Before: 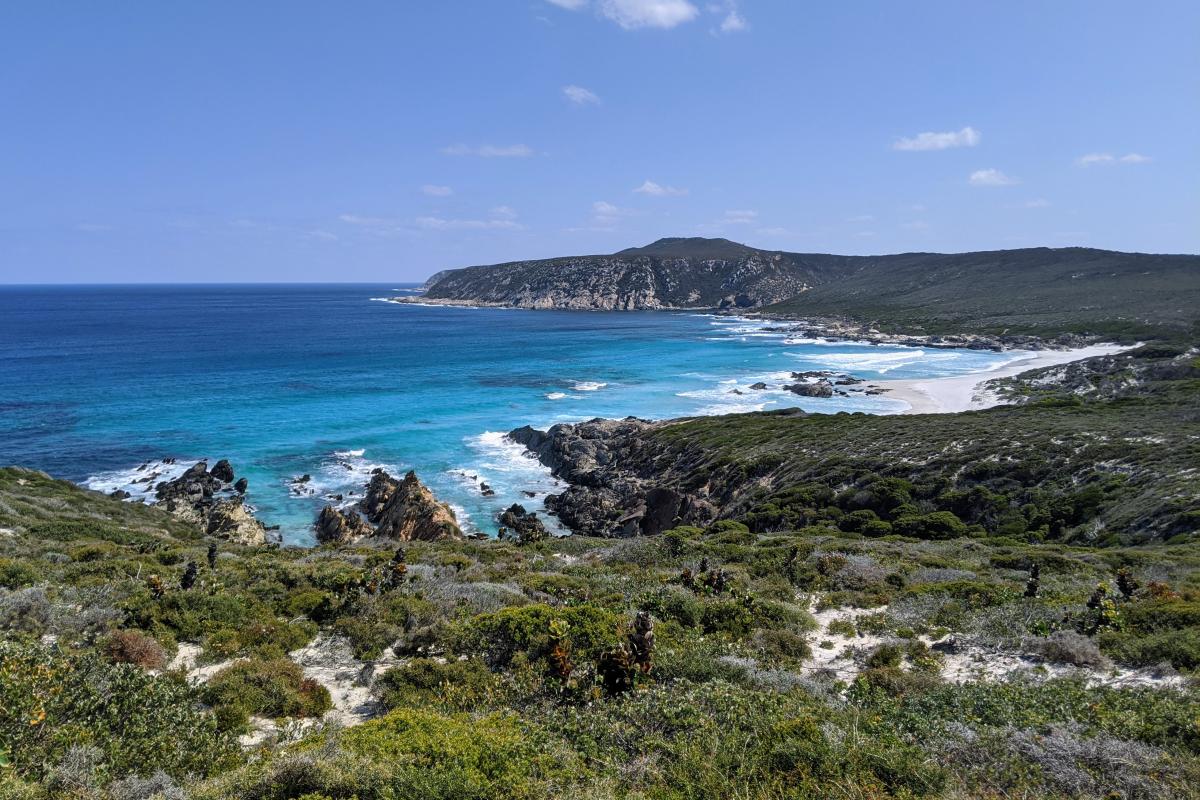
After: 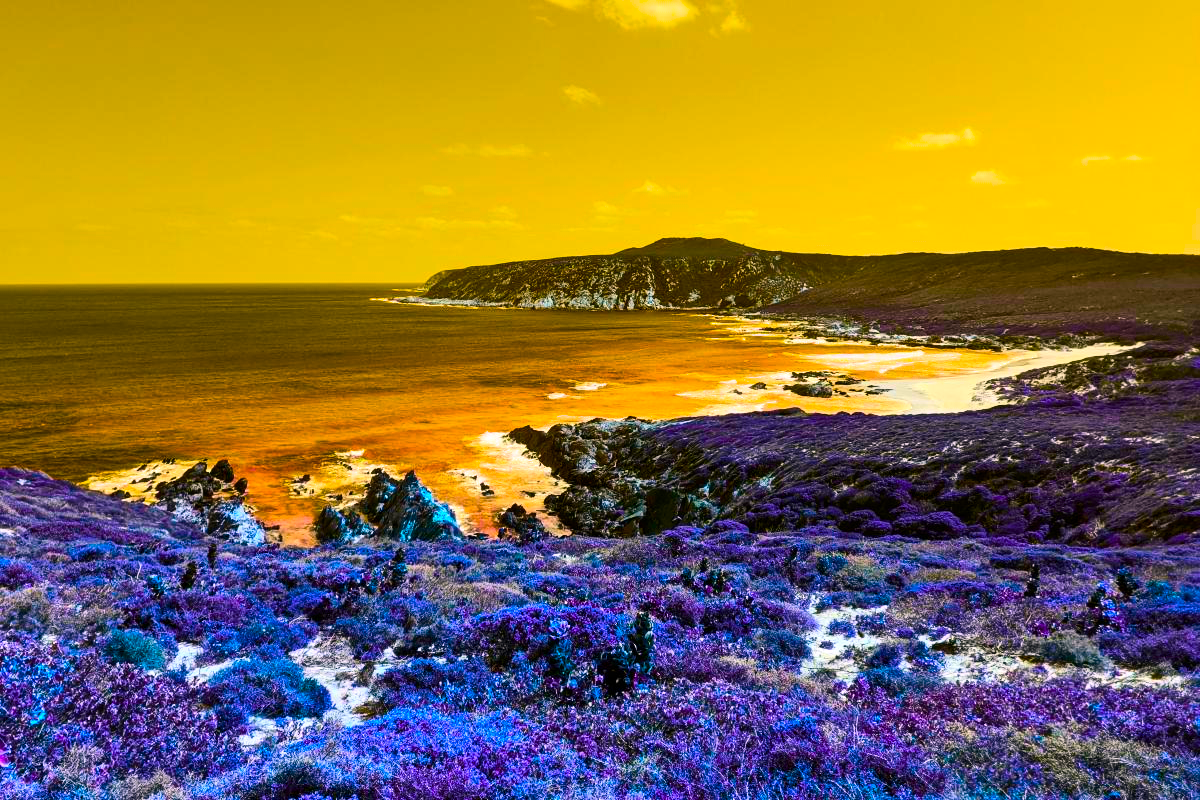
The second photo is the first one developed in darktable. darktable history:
color correction: highlights a* 5.92, highlights b* 4.76
contrast brightness saturation: contrast 0.261, brightness 0.018, saturation 0.858
color balance rgb: shadows lift › chroma 0.716%, shadows lift › hue 112.35°, highlights gain › luminance 10.168%, perceptual saturation grading › global saturation 24.892%, hue shift 178.91°, global vibrance 49.604%, contrast 0.424%
